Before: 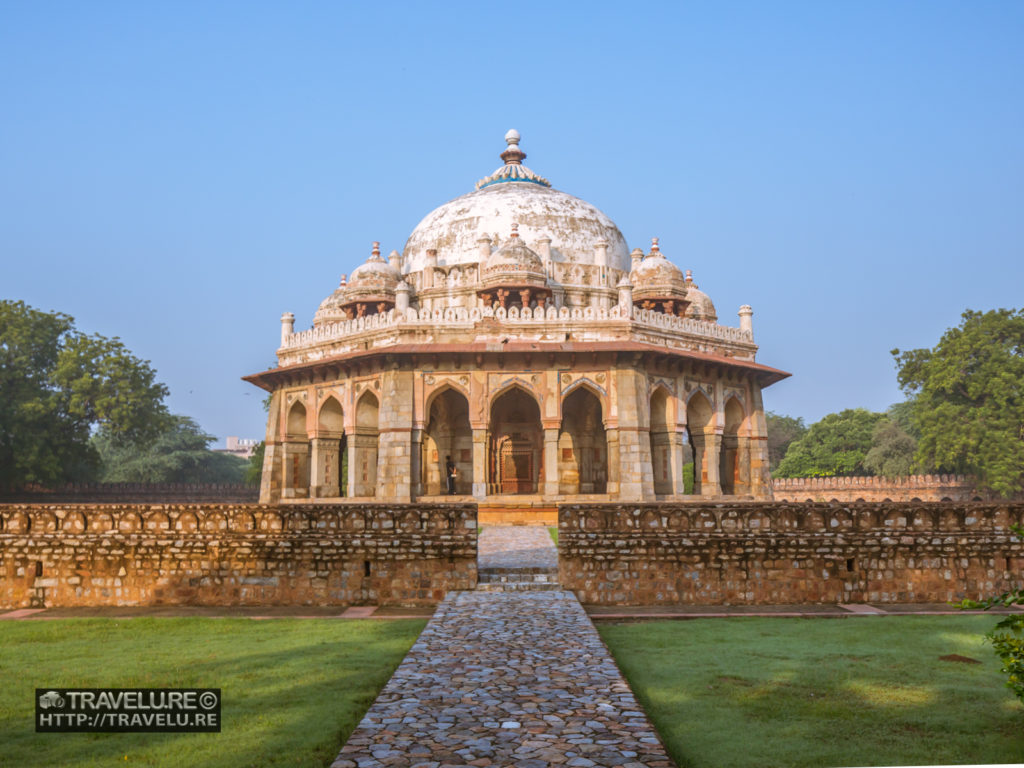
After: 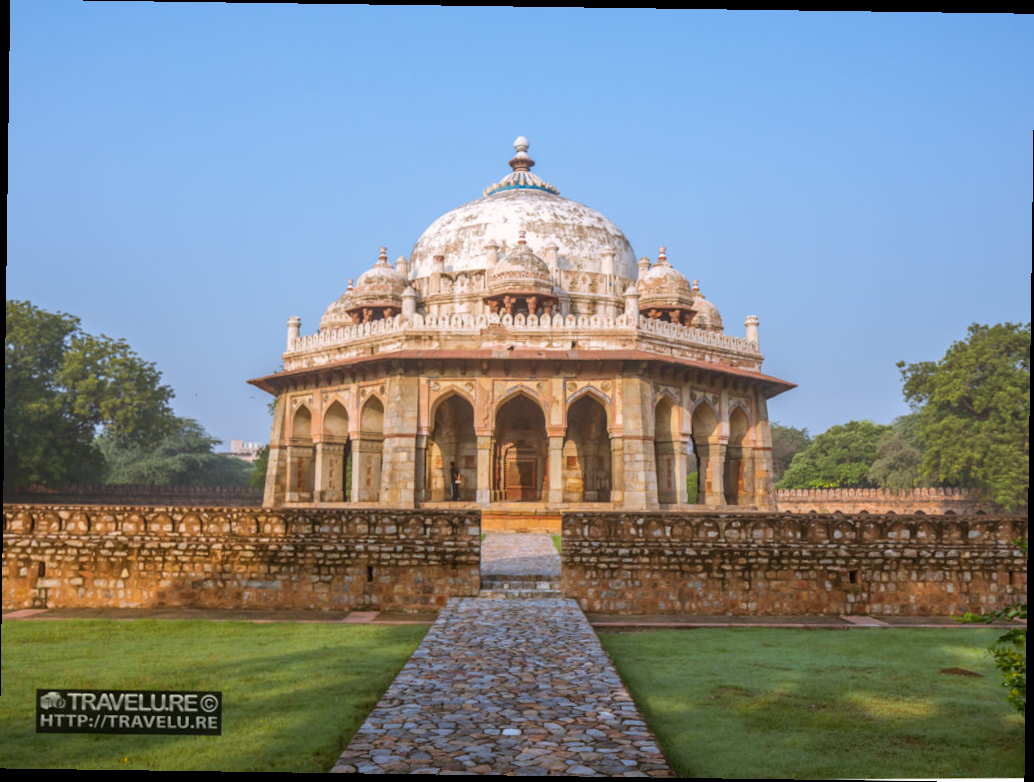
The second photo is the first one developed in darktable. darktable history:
rotate and perspective: rotation 0.8°, automatic cropping off
